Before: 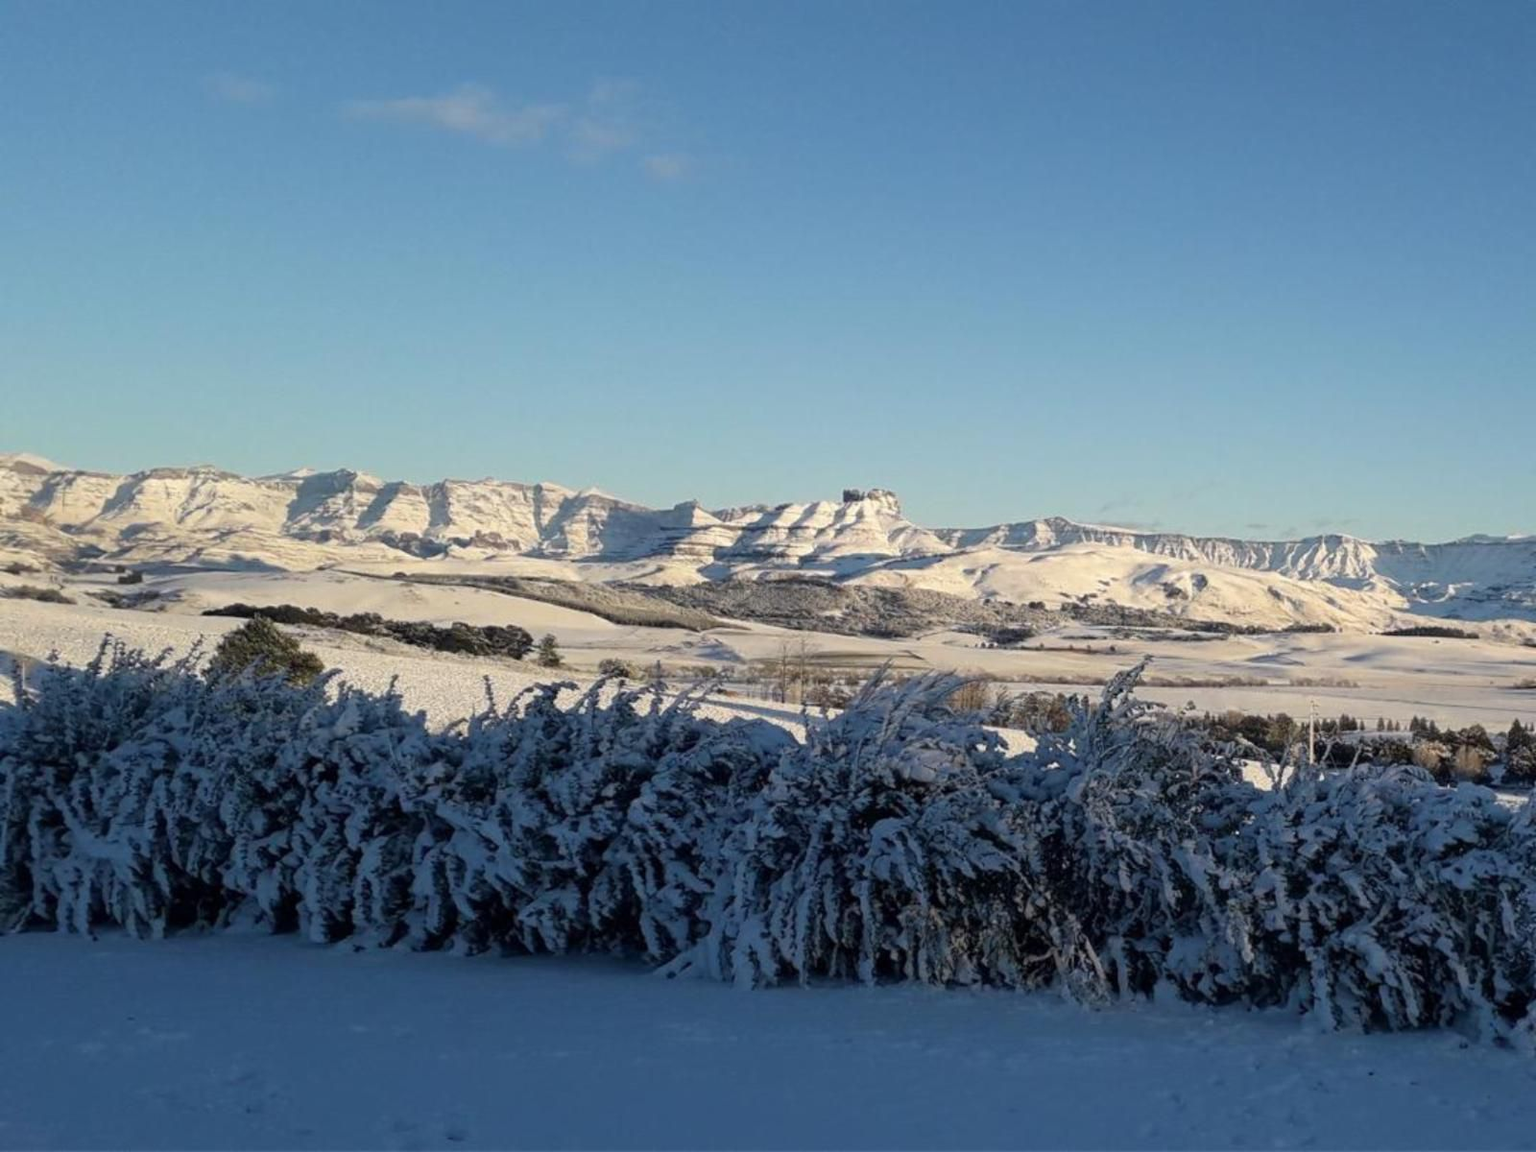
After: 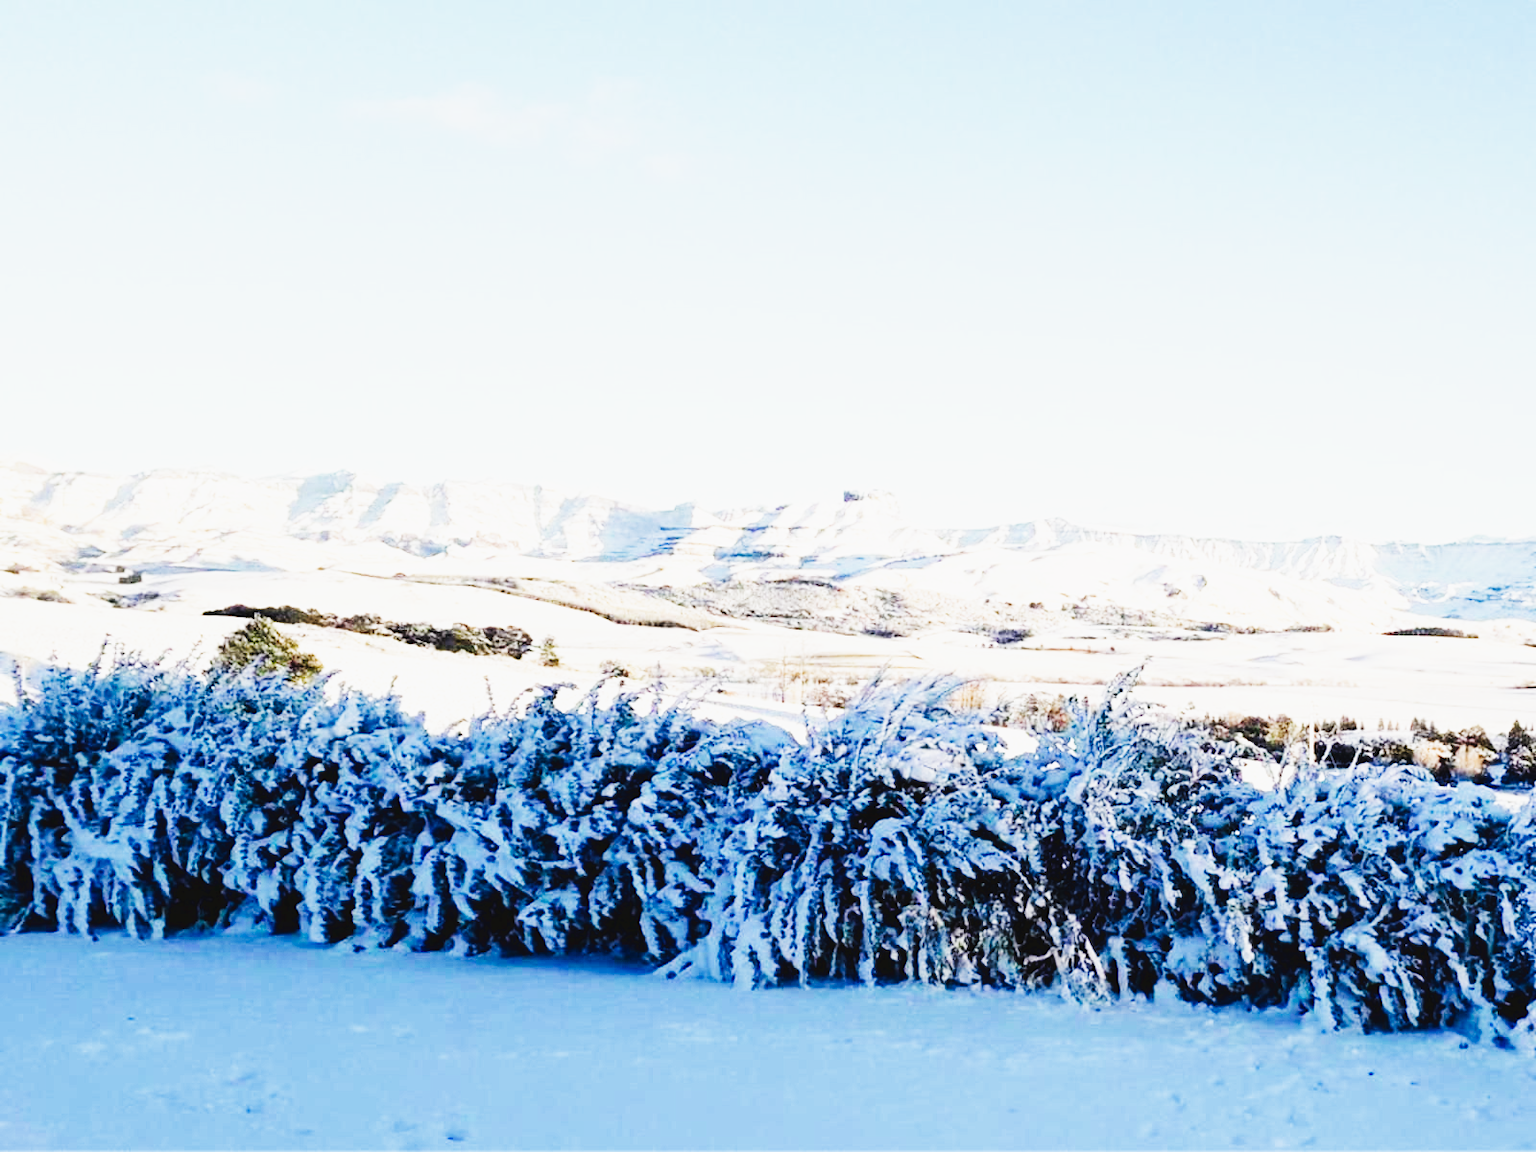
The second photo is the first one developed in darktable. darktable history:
exposure: black level correction 0.001, exposure 0.498 EV, compensate highlight preservation false
base curve: curves: ch0 [(0, 0.003) (0.001, 0.002) (0.006, 0.004) (0.02, 0.022) (0.048, 0.086) (0.094, 0.234) (0.162, 0.431) (0.258, 0.629) (0.385, 0.8) (0.548, 0.918) (0.751, 0.988) (1, 1)], preserve colors none
tone curve: curves: ch0 [(0, 0.029) (0.071, 0.087) (0.223, 0.265) (0.447, 0.605) (0.654, 0.823) (0.861, 0.943) (1, 0.981)]; ch1 [(0, 0) (0.353, 0.344) (0.447, 0.449) (0.502, 0.501) (0.547, 0.54) (0.57, 0.582) (0.608, 0.608) (0.618, 0.631) (0.657, 0.699) (1, 1)]; ch2 [(0, 0) (0.34, 0.314) (0.456, 0.456) (0.5, 0.503) (0.528, 0.54) (0.557, 0.577) (0.589, 0.626) (1, 1)], preserve colors none
